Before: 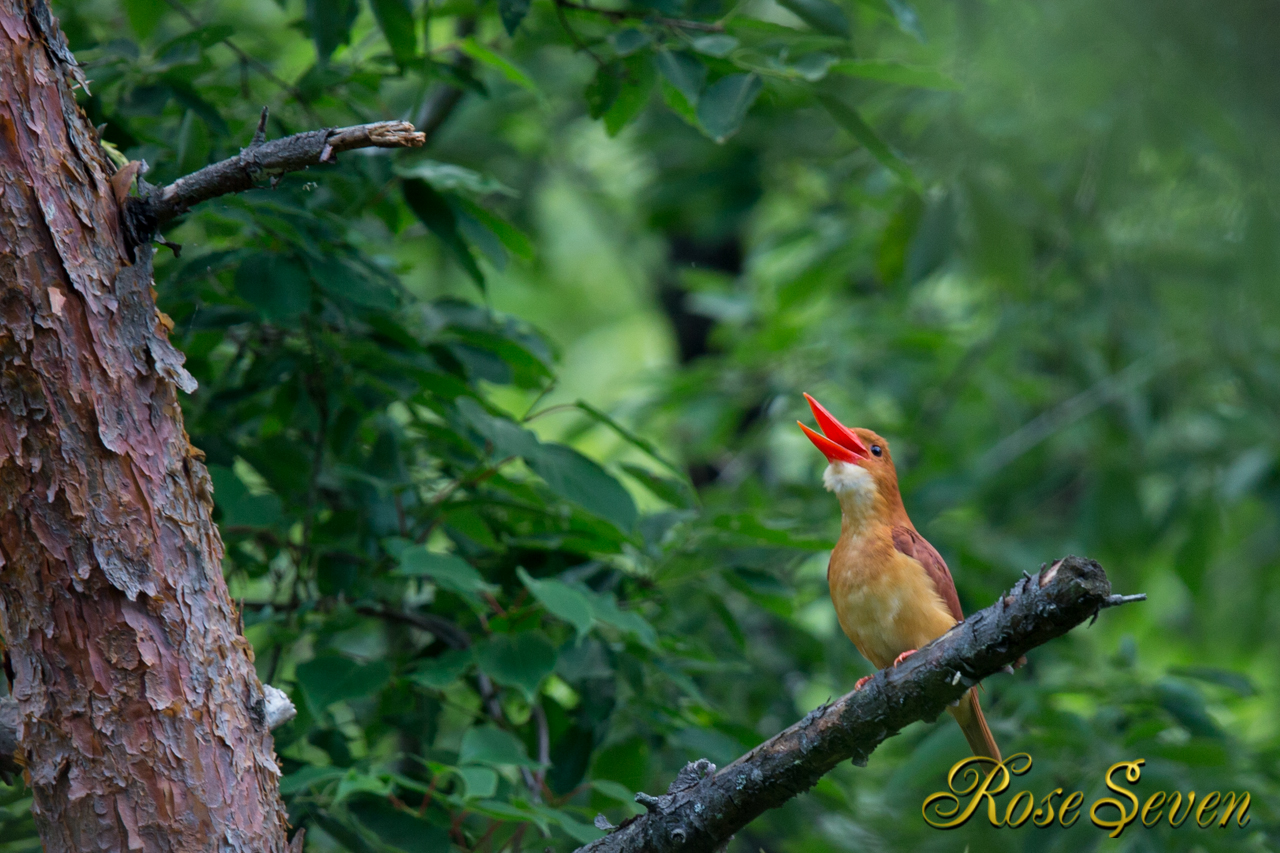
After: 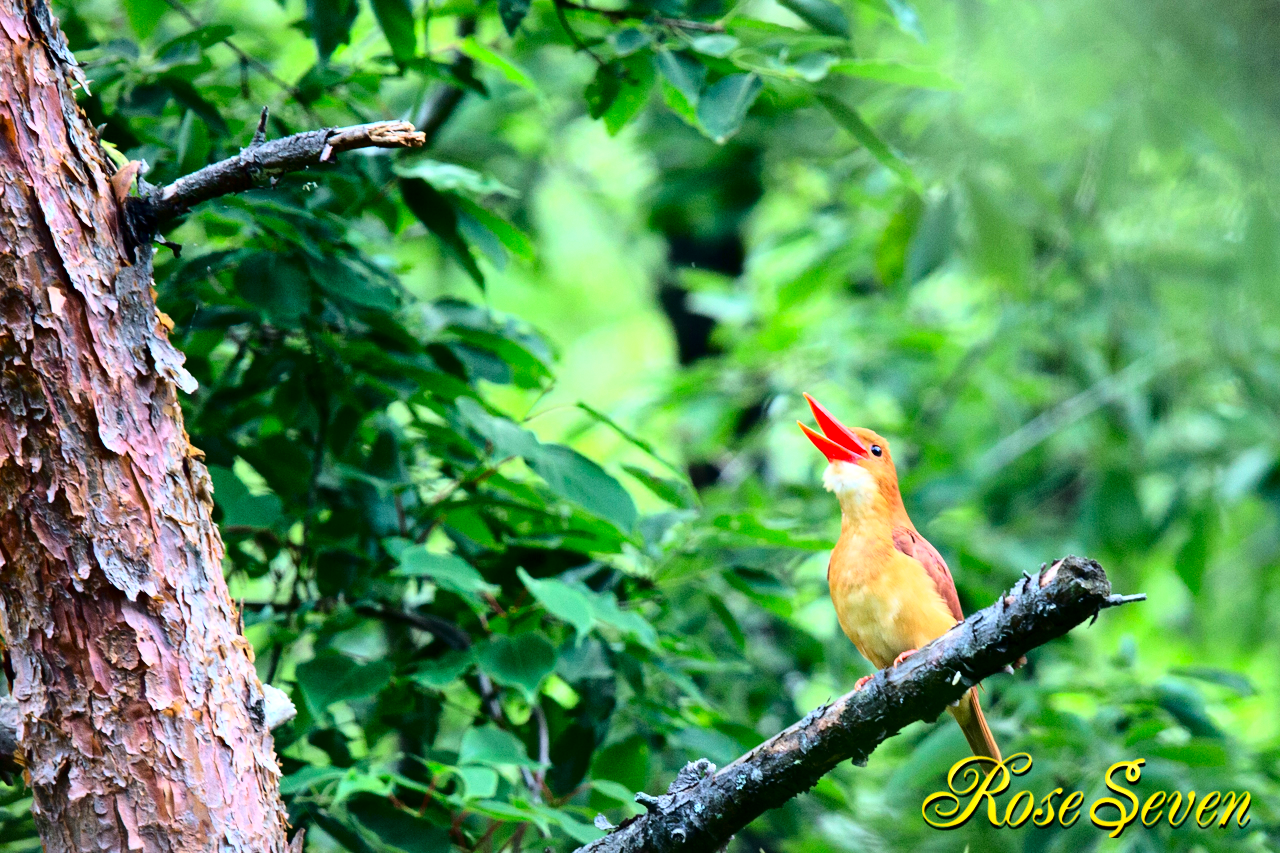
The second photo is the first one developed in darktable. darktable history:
exposure: exposure 1 EV, compensate highlight preservation false
base curve: curves: ch0 [(0, 0) (0.028, 0.03) (0.121, 0.232) (0.46, 0.748) (0.859, 0.968) (1, 1)]
contrast brightness saturation: contrast 0.2, brightness -0.11, saturation 0.1
